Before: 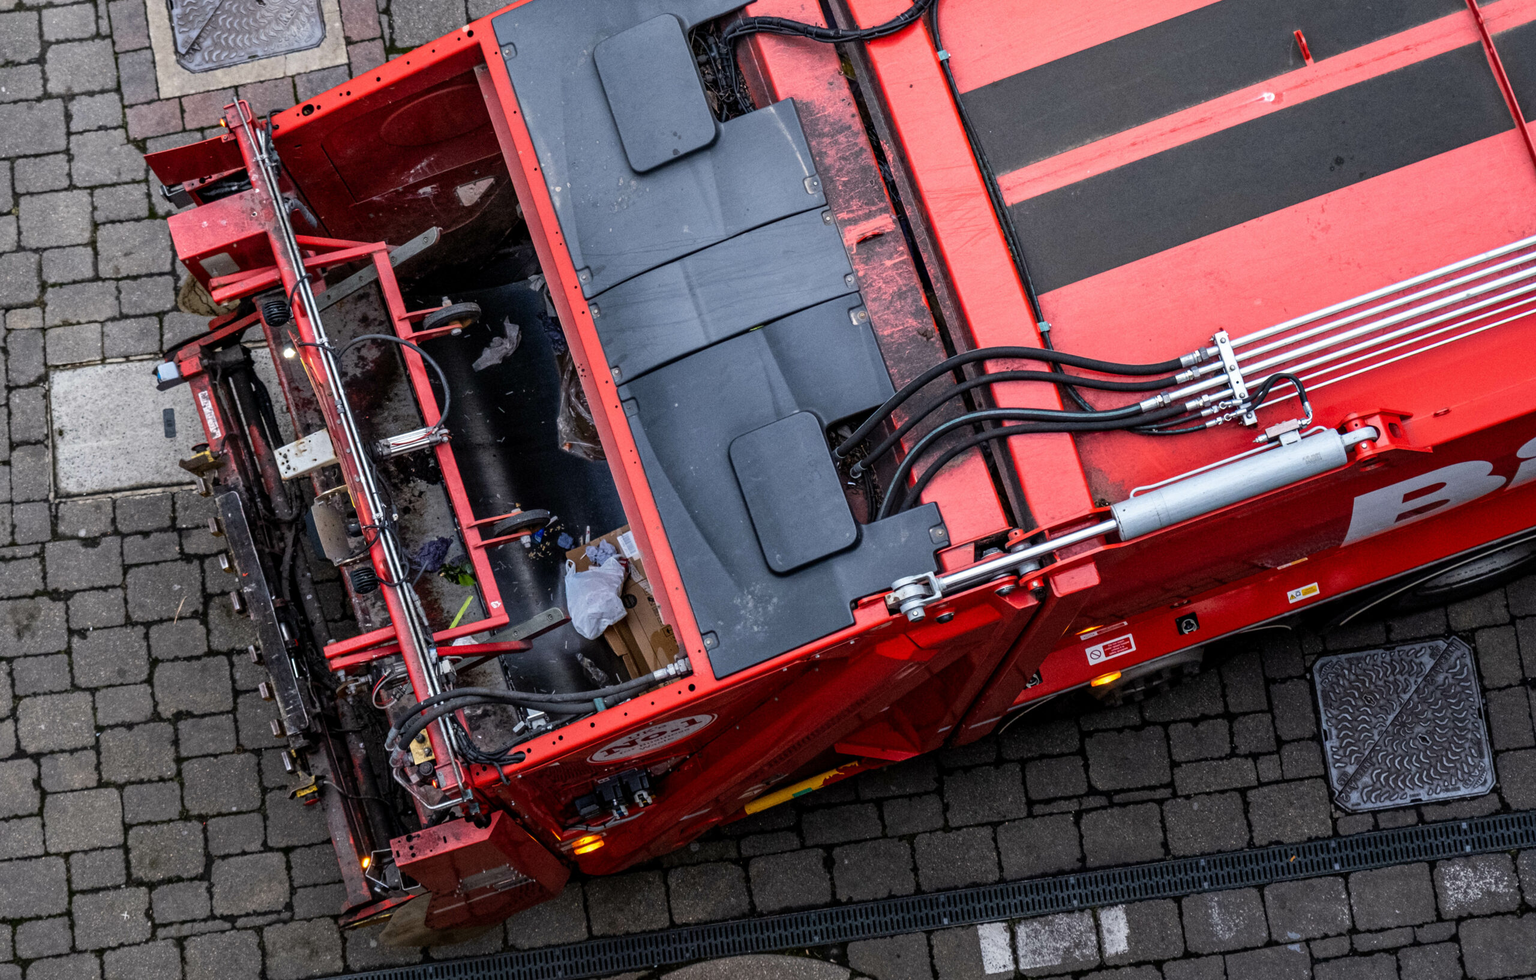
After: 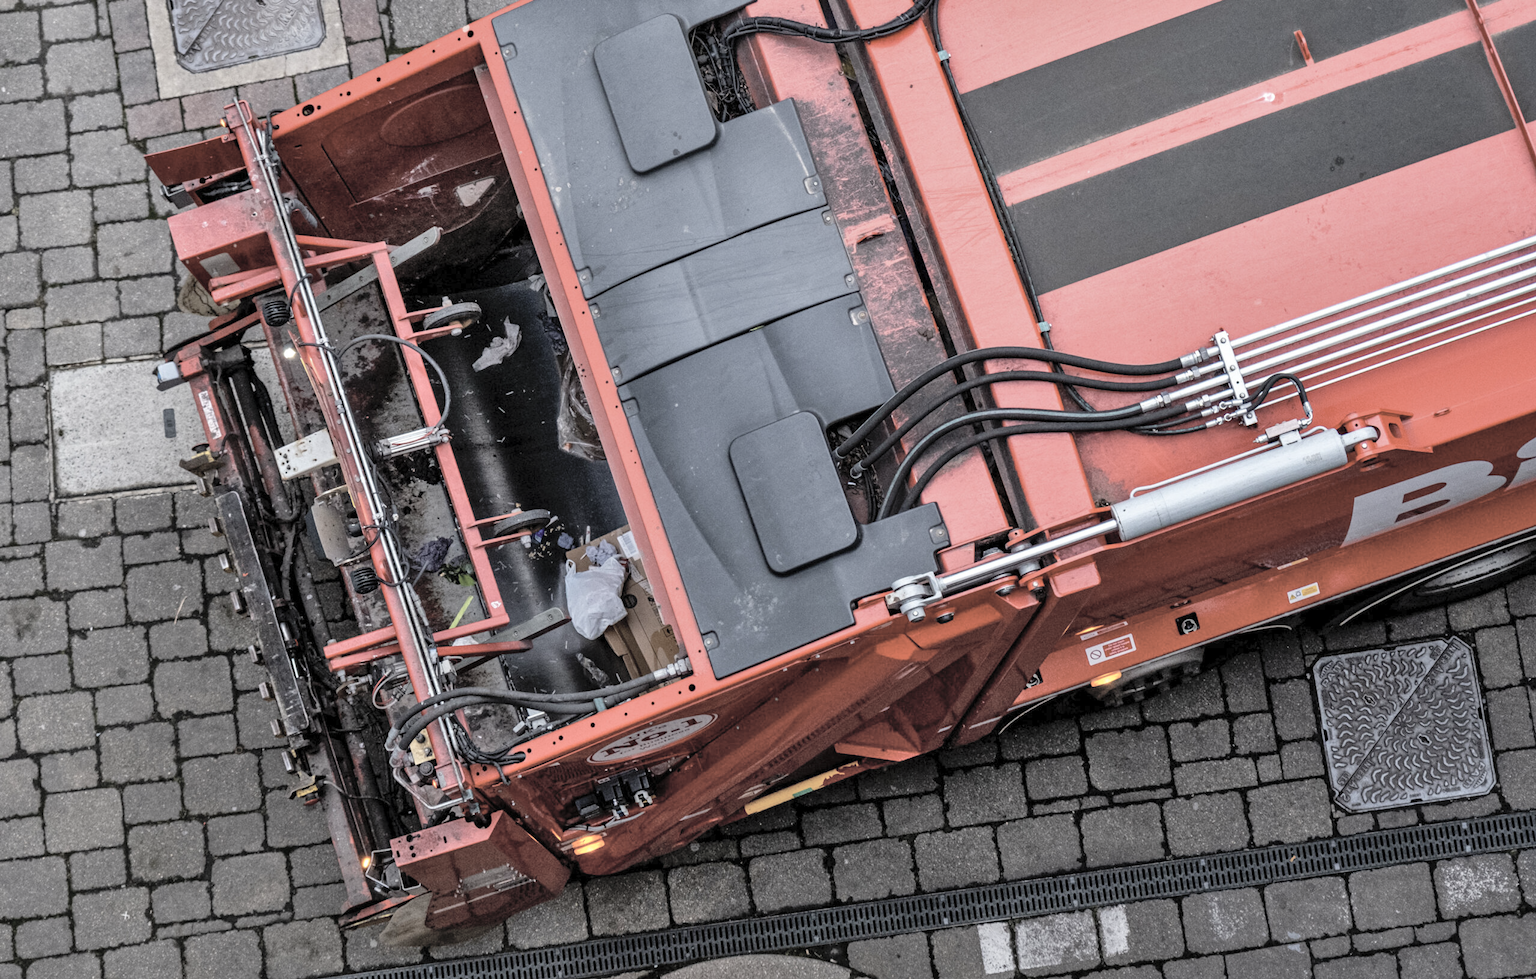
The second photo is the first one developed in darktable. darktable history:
shadows and highlights: shadows 58.54, soften with gaussian
contrast brightness saturation: brightness 0.188, saturation -0.488
